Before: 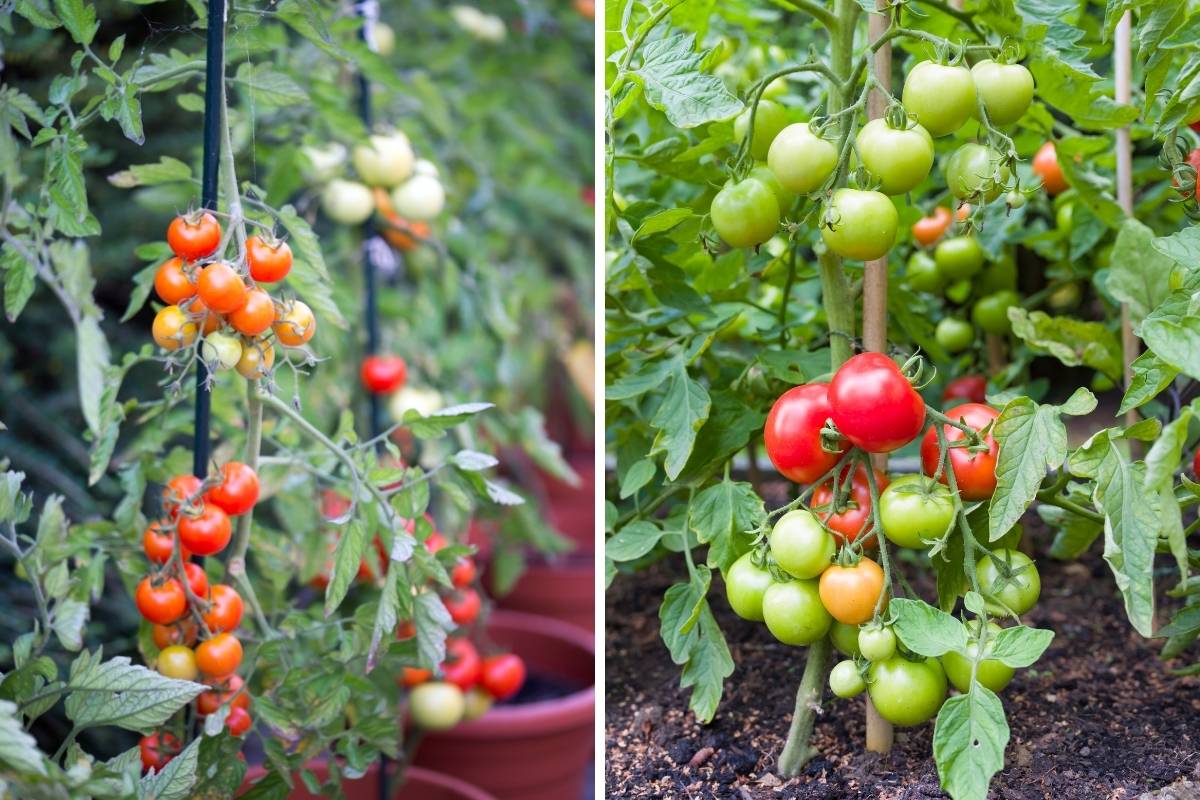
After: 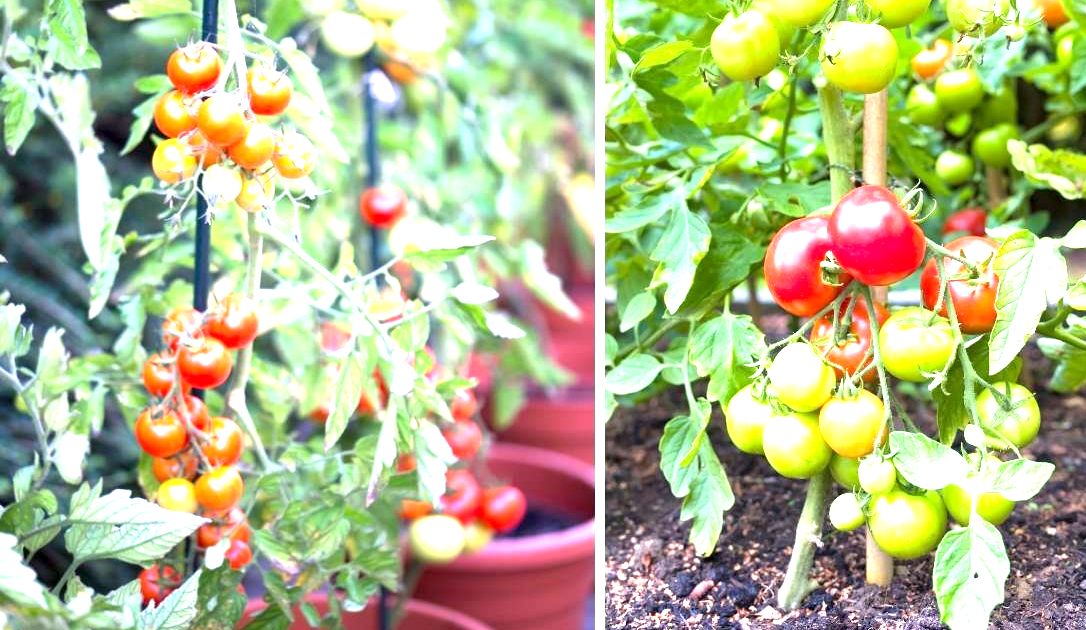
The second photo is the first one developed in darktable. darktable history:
exposure: black level correction 0.001, exposure 1.646 EV, compensate exposure bias true, compensate highlight preservation false
crop: top 20.916%, right 9.437%, bottom 0.316%
